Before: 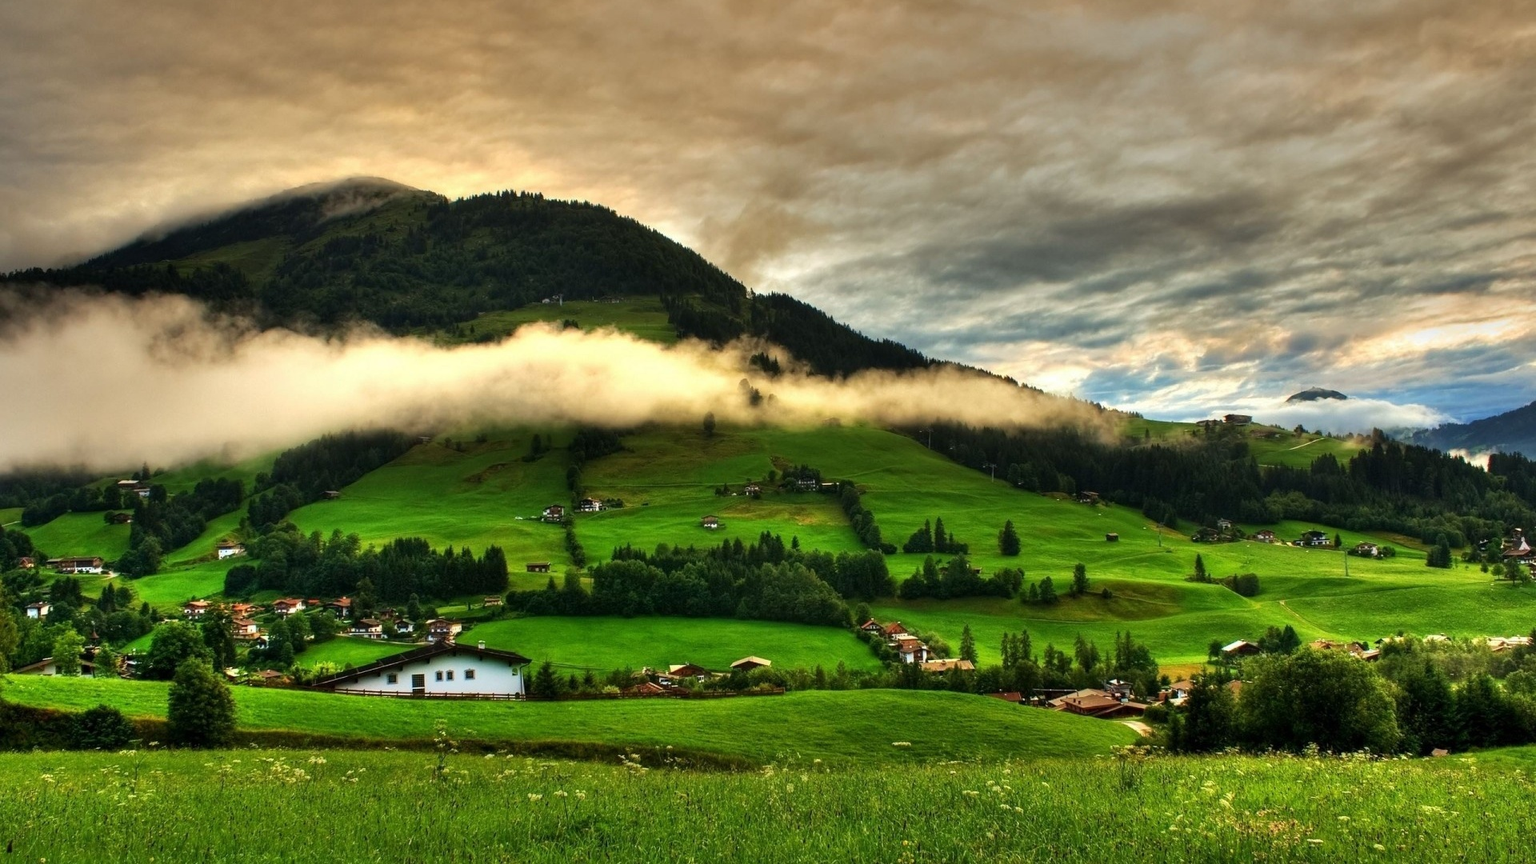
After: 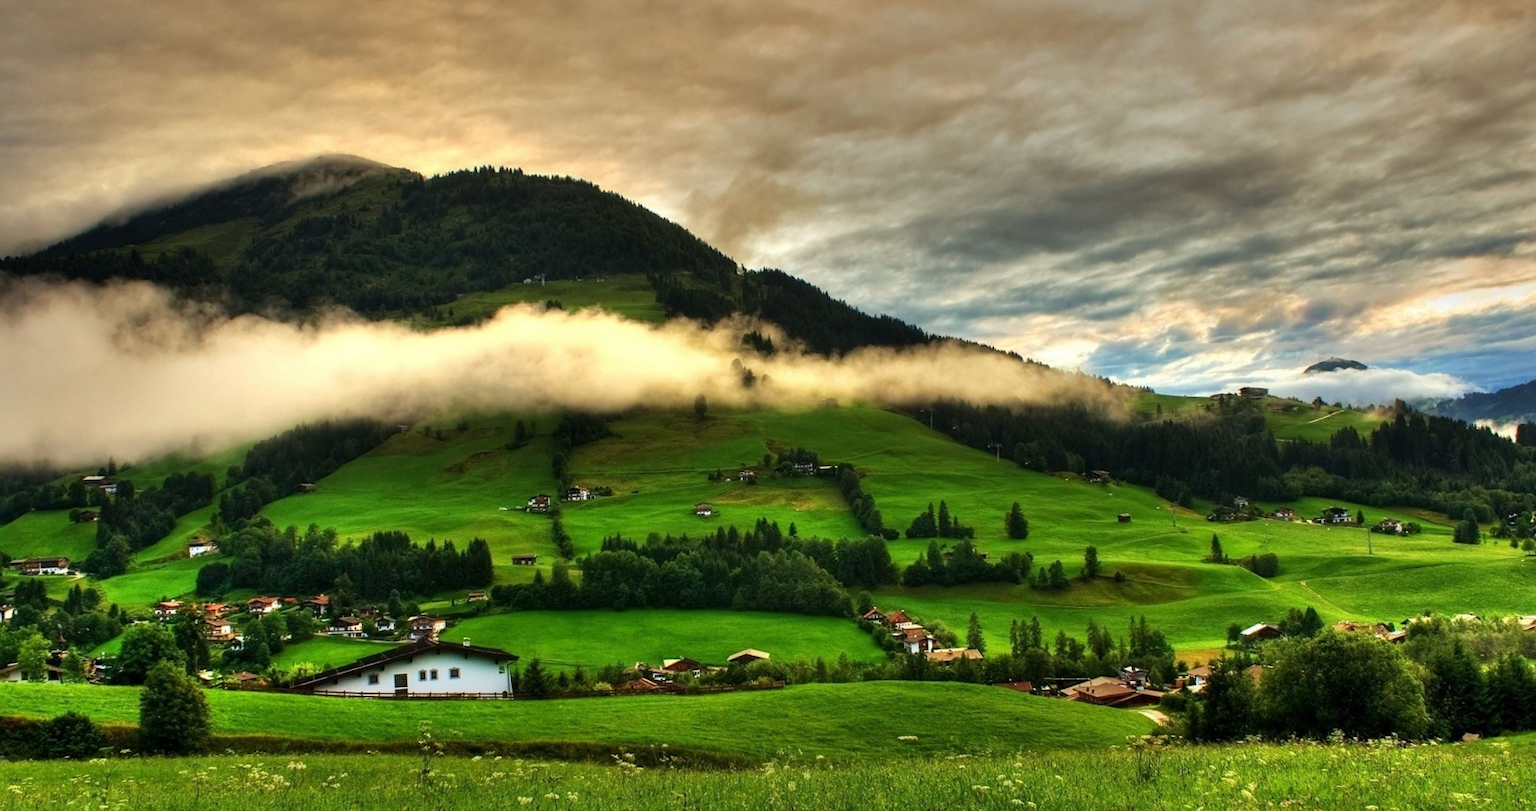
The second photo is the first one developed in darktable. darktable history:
crop: left 1.964%, top 3.251%, right 1.122%, bottom 4.933%
rotate and perspective: rotation -1°, crop left 0.011, crop right 0.989, crop top 0.025, crop bottom 0.975
